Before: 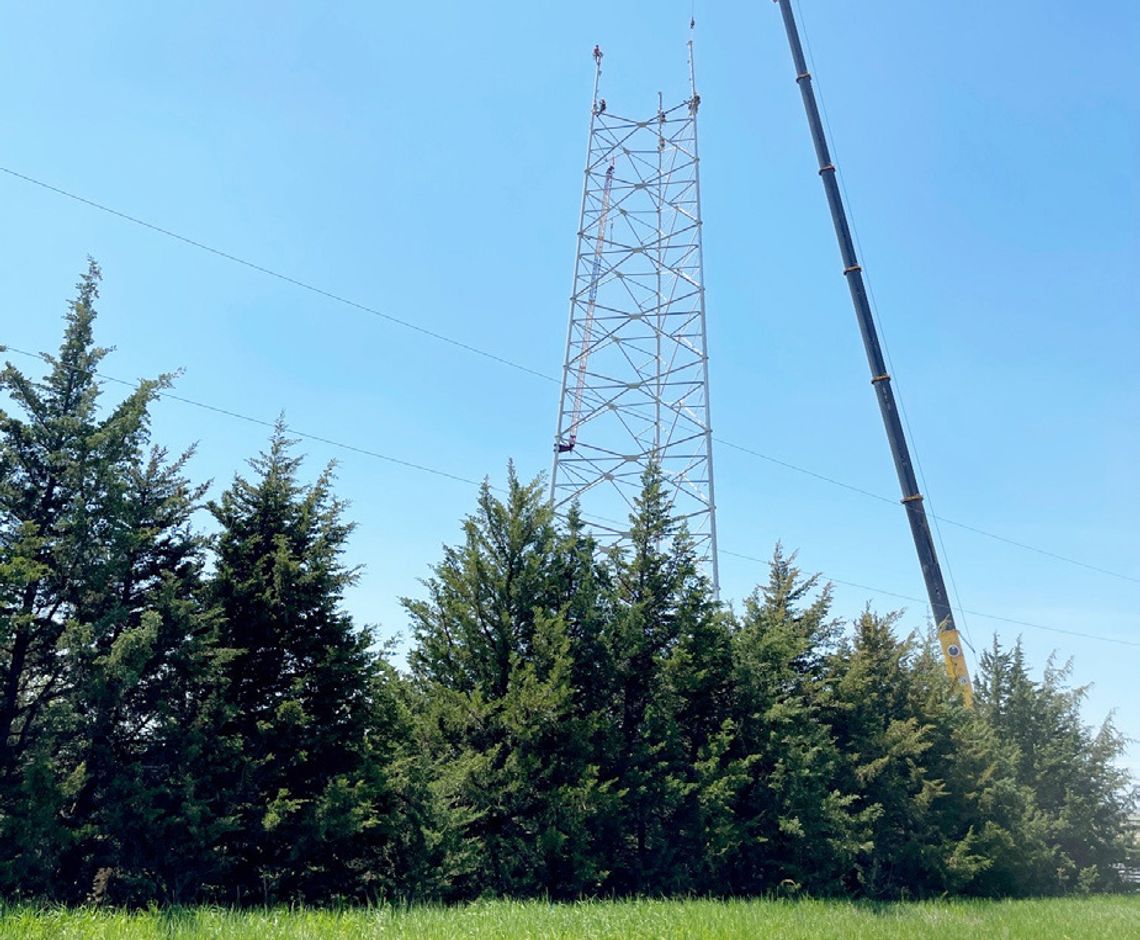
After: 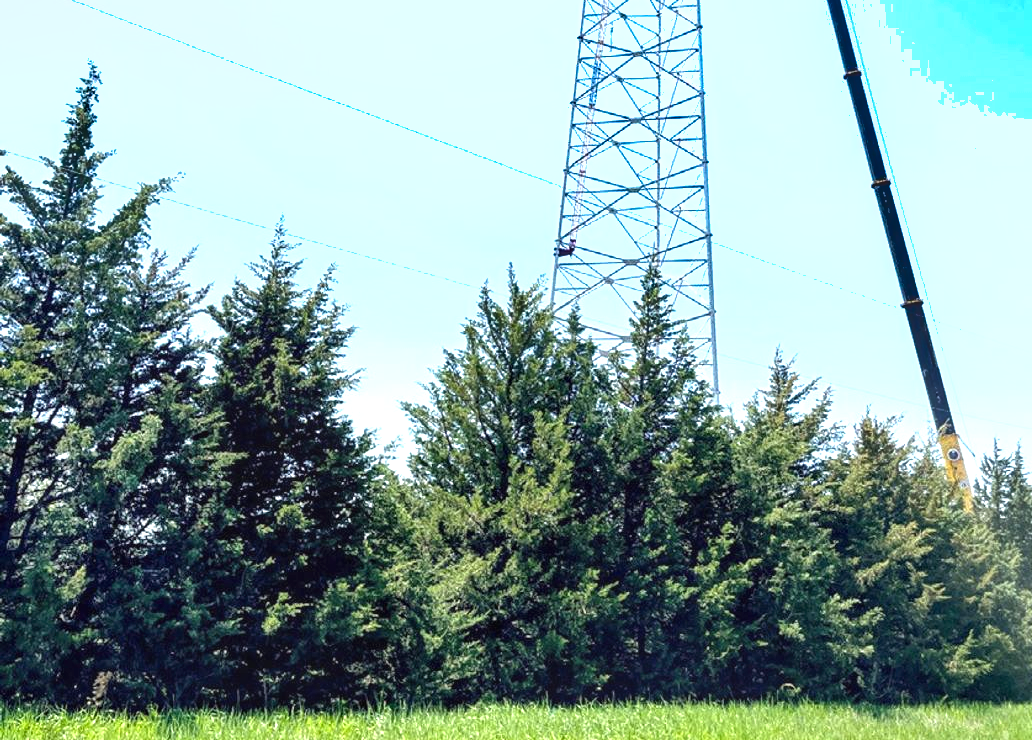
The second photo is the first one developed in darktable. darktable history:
local contrast: on, module defaults
crop: top 20.916%, right 9.437%, bottom 0.316%
exposure: black level correction 0, exposure 1 EV, compensate exposure bias true, compensate highlight preservation false
shadows and highlights: shadows 52.42, soften with gaussian
